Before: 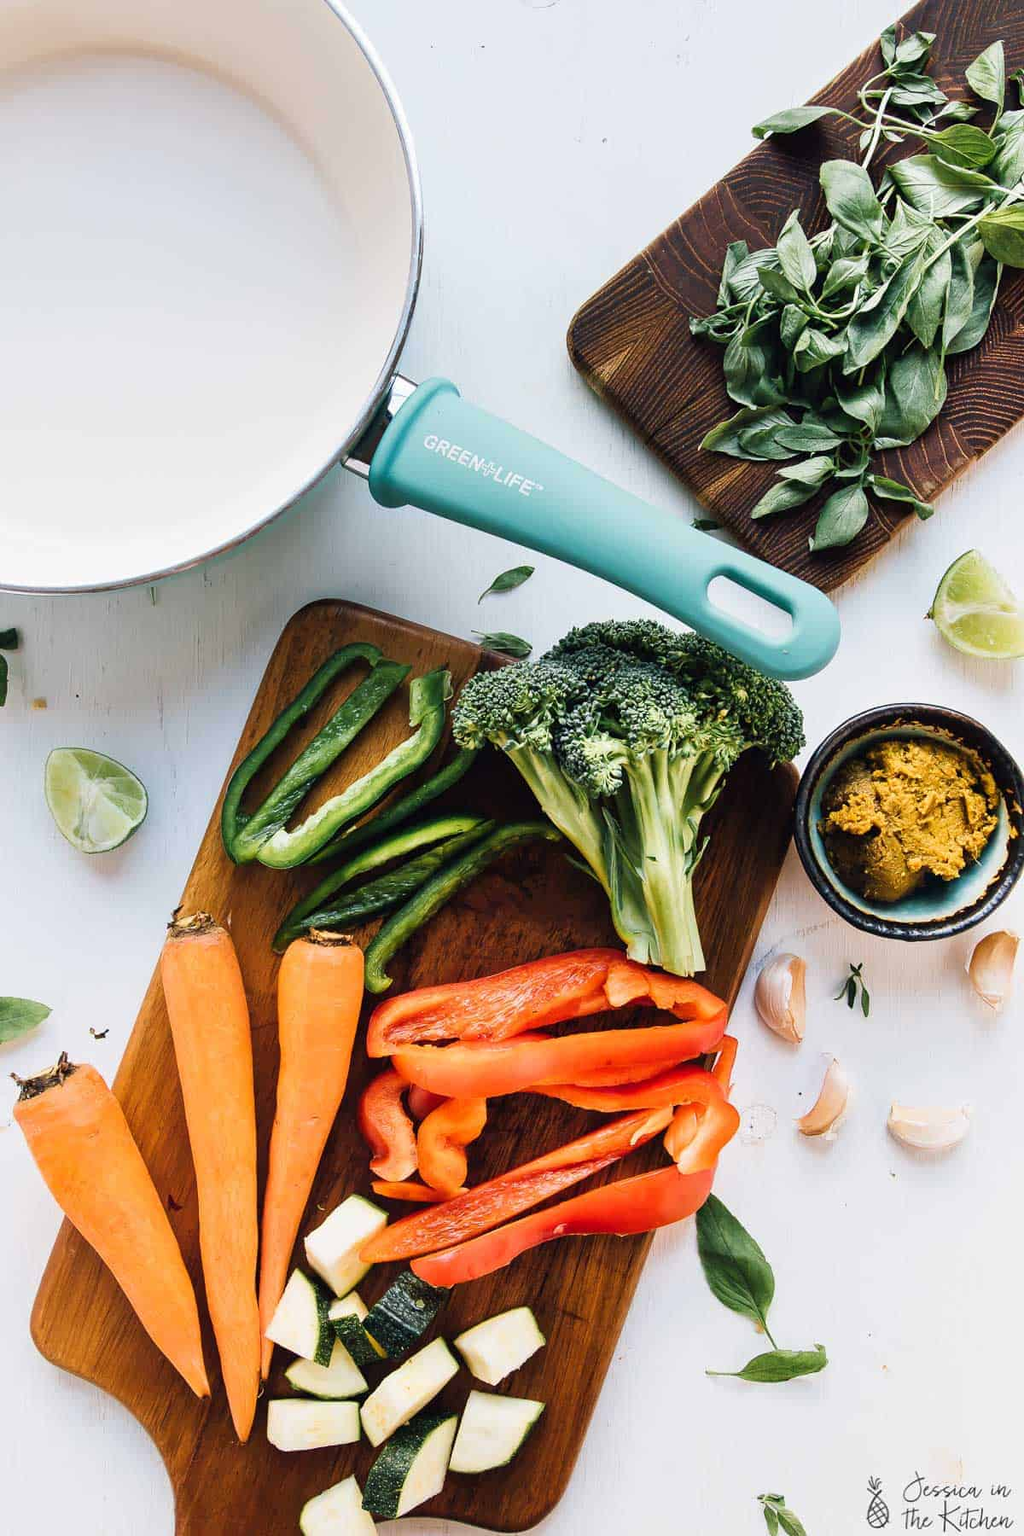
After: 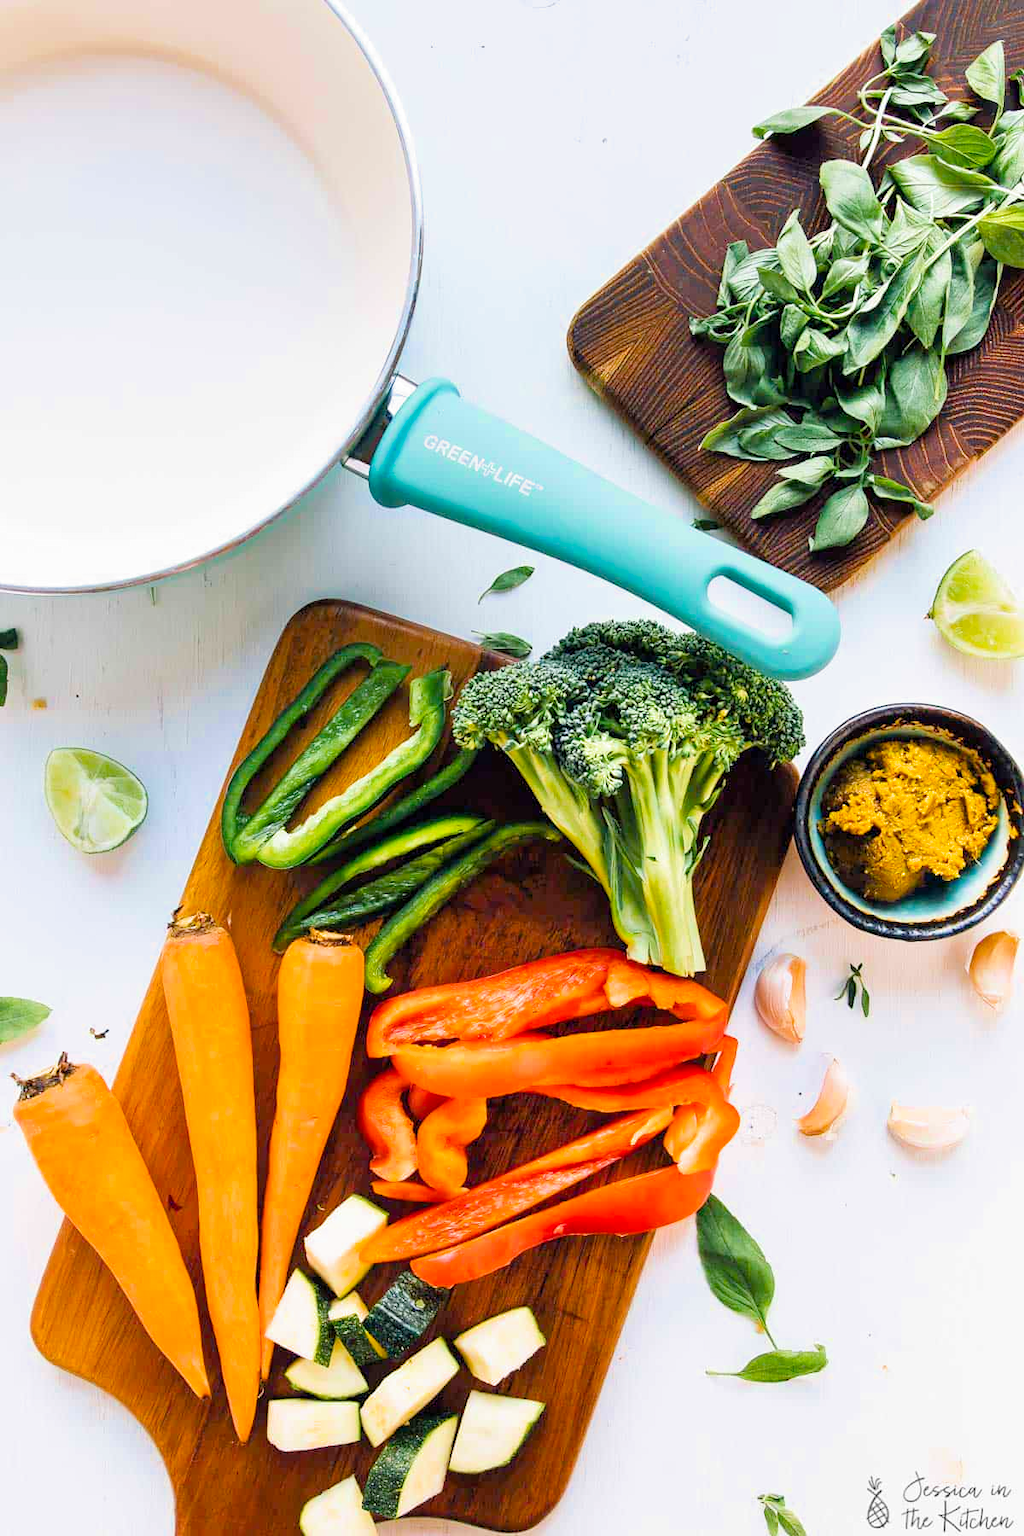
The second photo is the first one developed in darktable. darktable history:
color balance rgb: perceptual saturation grading › global saturation 20%, global vibrance 20%
filmic rgb: middle gray luminance 18.42%, black relative exposure -10.5 EV, white relative exposure 3.4 EV, threshold 6 EV, target black luminance 0%, hardness 6.03, latitude 99%, contrast 0.847, shadows ↔ highlights balance 0.505%, add noise in highlights 0, preserve chrominance max RGB, color science v3 (2019), use custom middle-gray values true, iterations of high-quality reconstruction 0, contrast in highlights soft, enable highlight reconstruction true
exposure: black level correction 0.001, exposure 1 EV, compensate highlight preservation false
